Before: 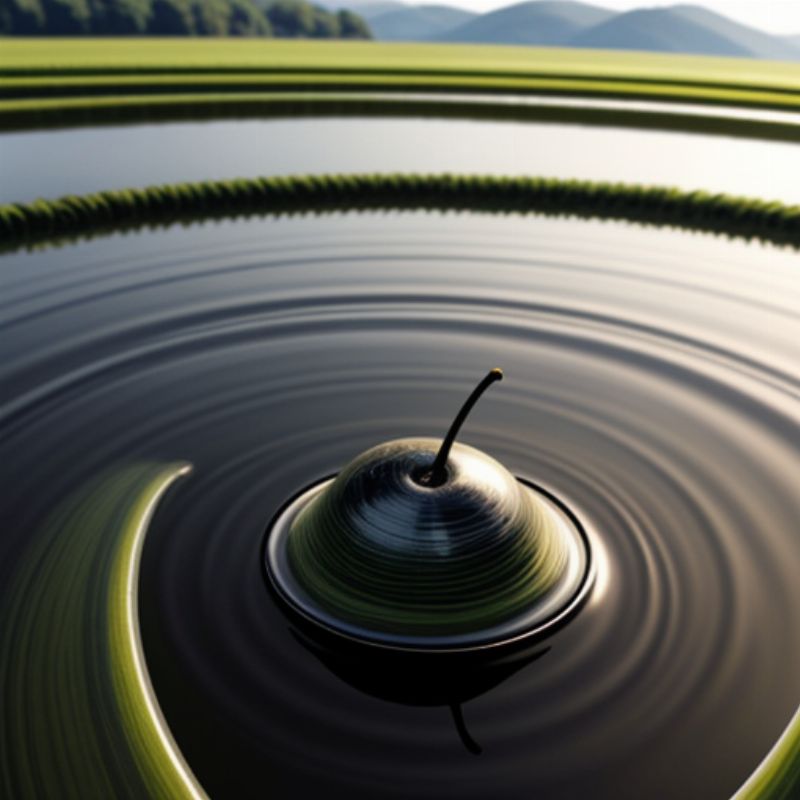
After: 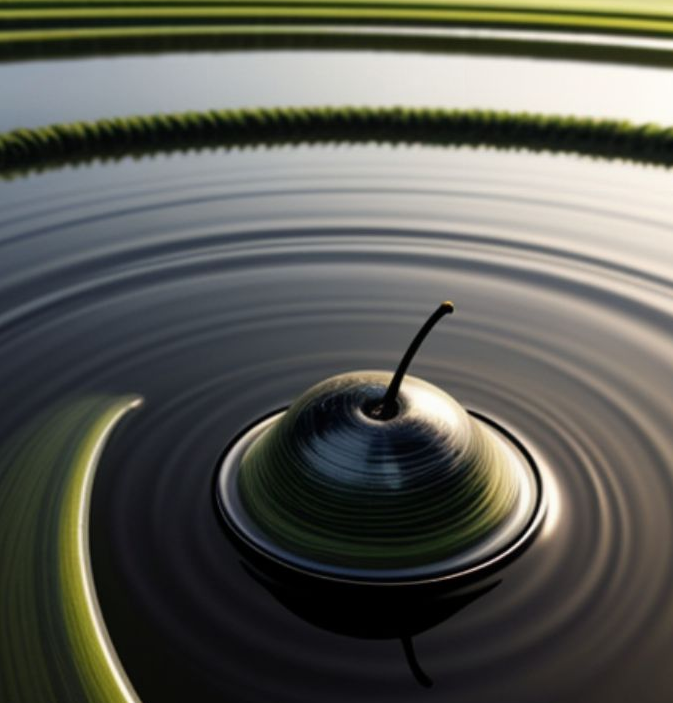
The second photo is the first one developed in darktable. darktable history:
crop: left 6.24%, top 8.397%, right 9.547%, bottom 3.652%
